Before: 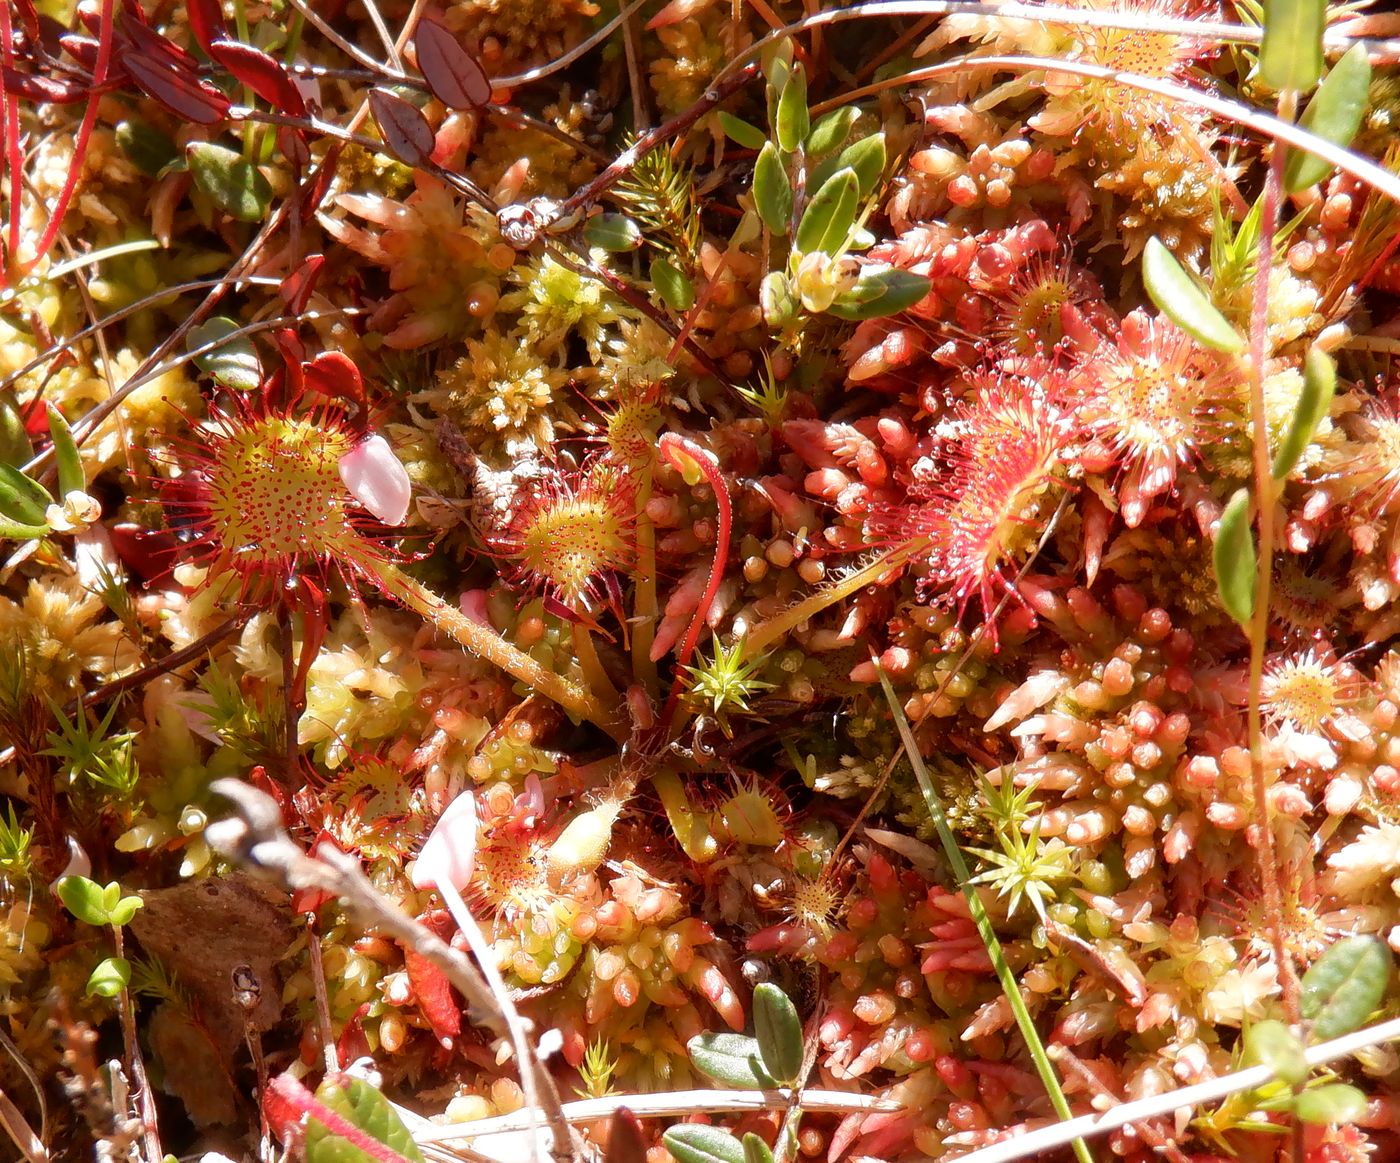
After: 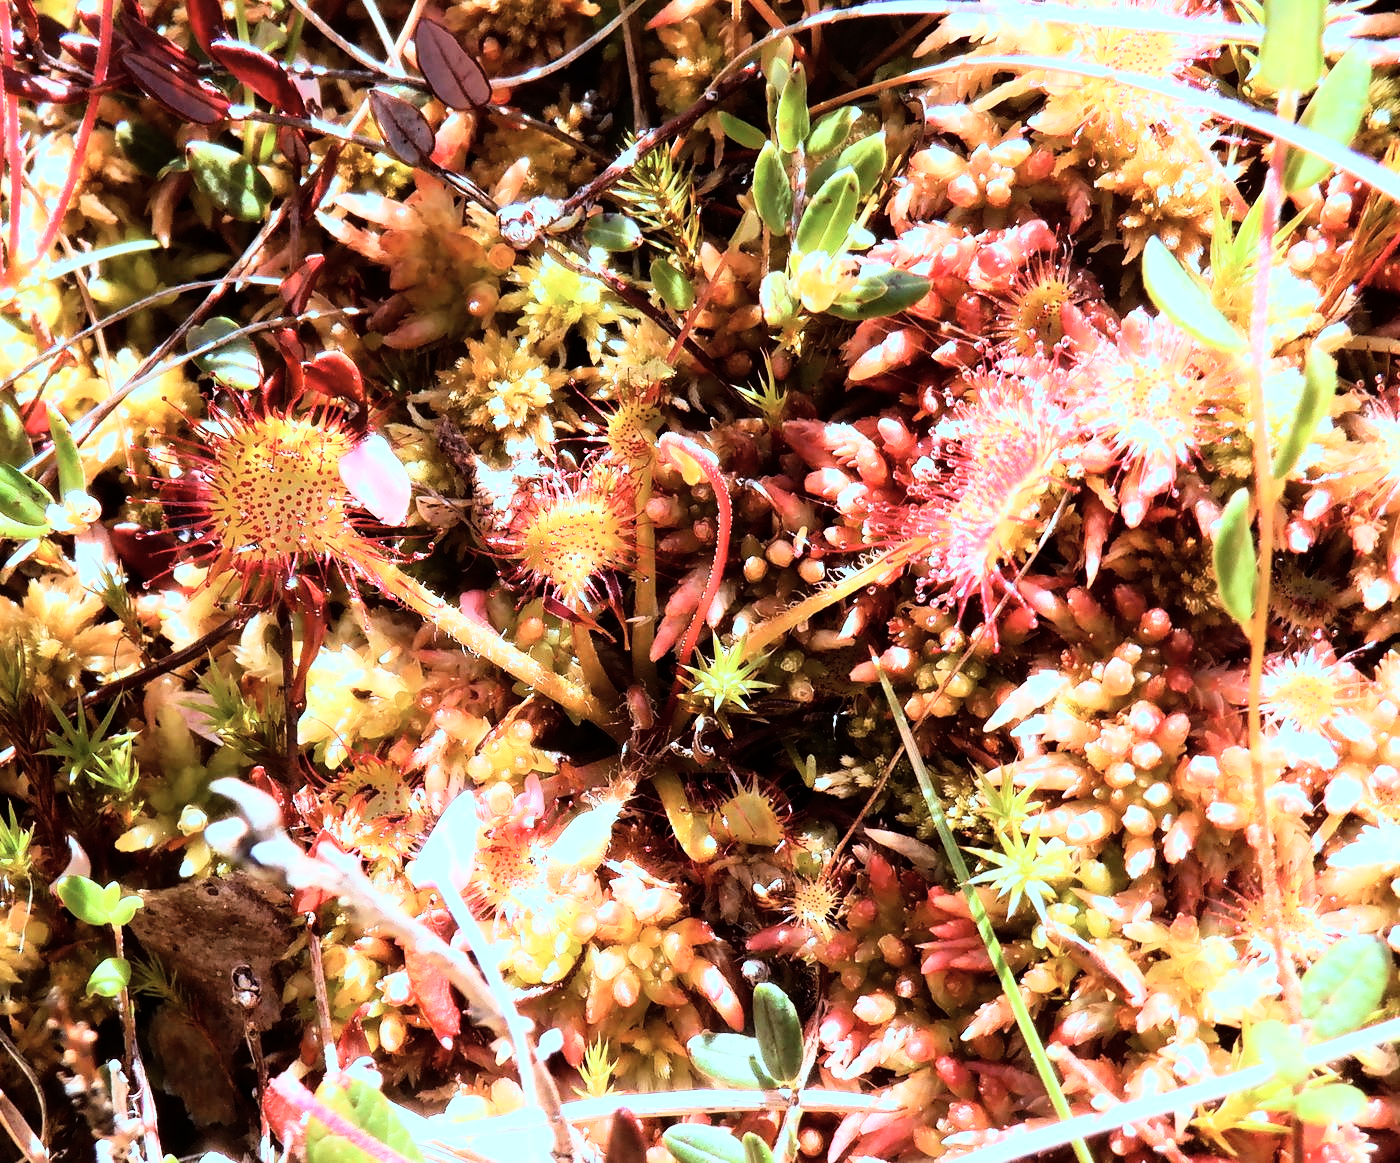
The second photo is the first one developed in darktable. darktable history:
rgb curve: curves: ch0 [(0, 0) (0.21, 0.15) (0.24, 0.21) (0.5, 0.75) (0.75, 0.96) (0.89, 0.99) (1, 1)]; ch1 [(0, 0.02) (0.21, 0.13) (0.25, 0.2) (0.5, 0.67) (0.75, 0.9) (0.89, 0.97) (1, 1)]; ch2 [(0, 0.02) (0.21, 0.13) (0.25, 0.2) (0.5, 0.67) (0.75, 0.9) (0.89, 0.97) (1, 1)], compensate middle gray true
color correction: highlights a* -10.69, highlights b* -19.19
contrast brightness saturation: saturation -0.04
